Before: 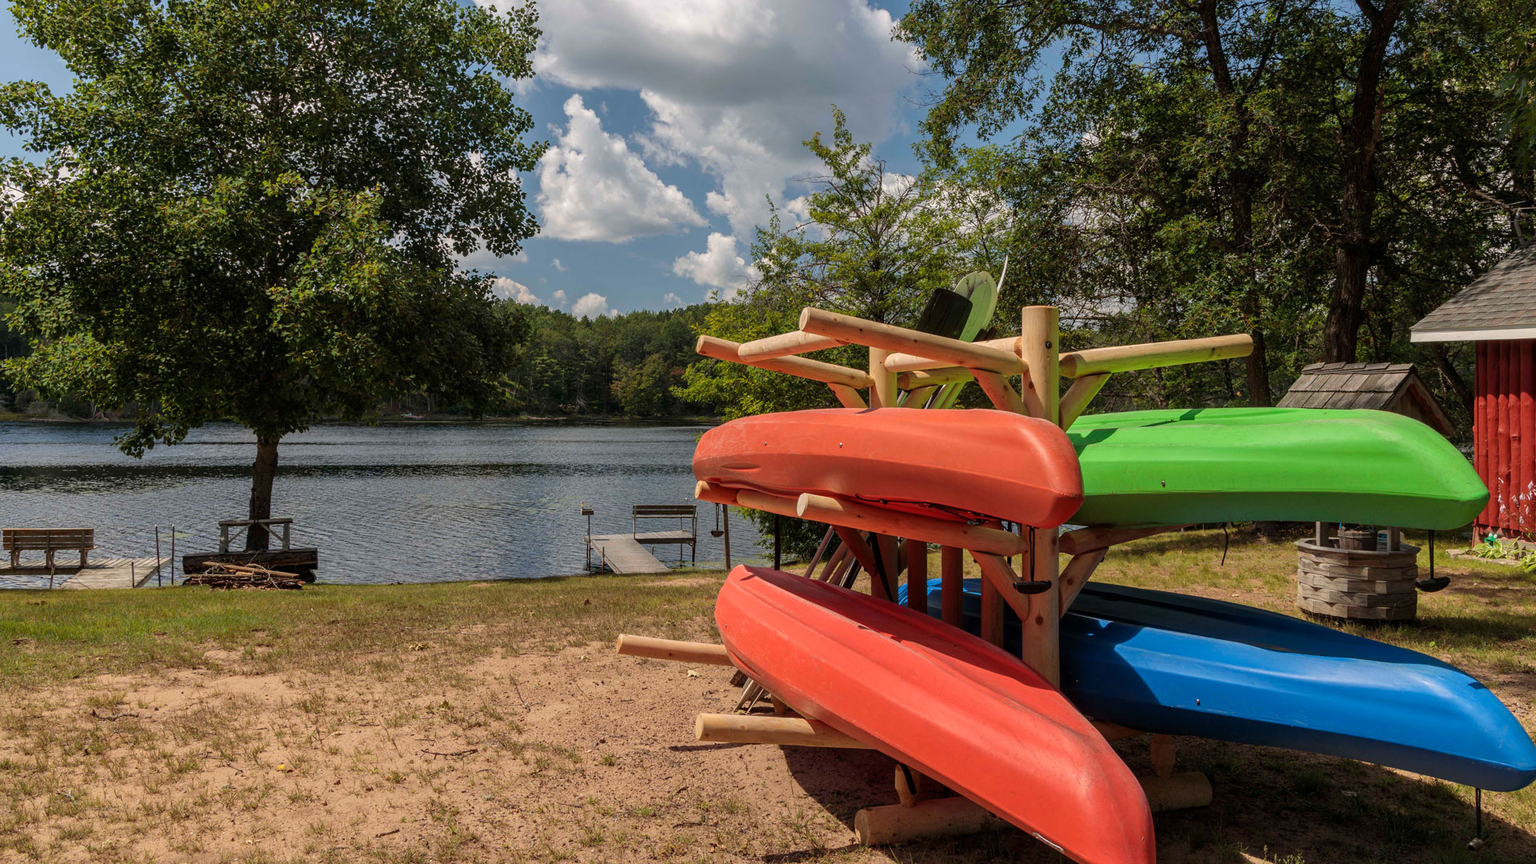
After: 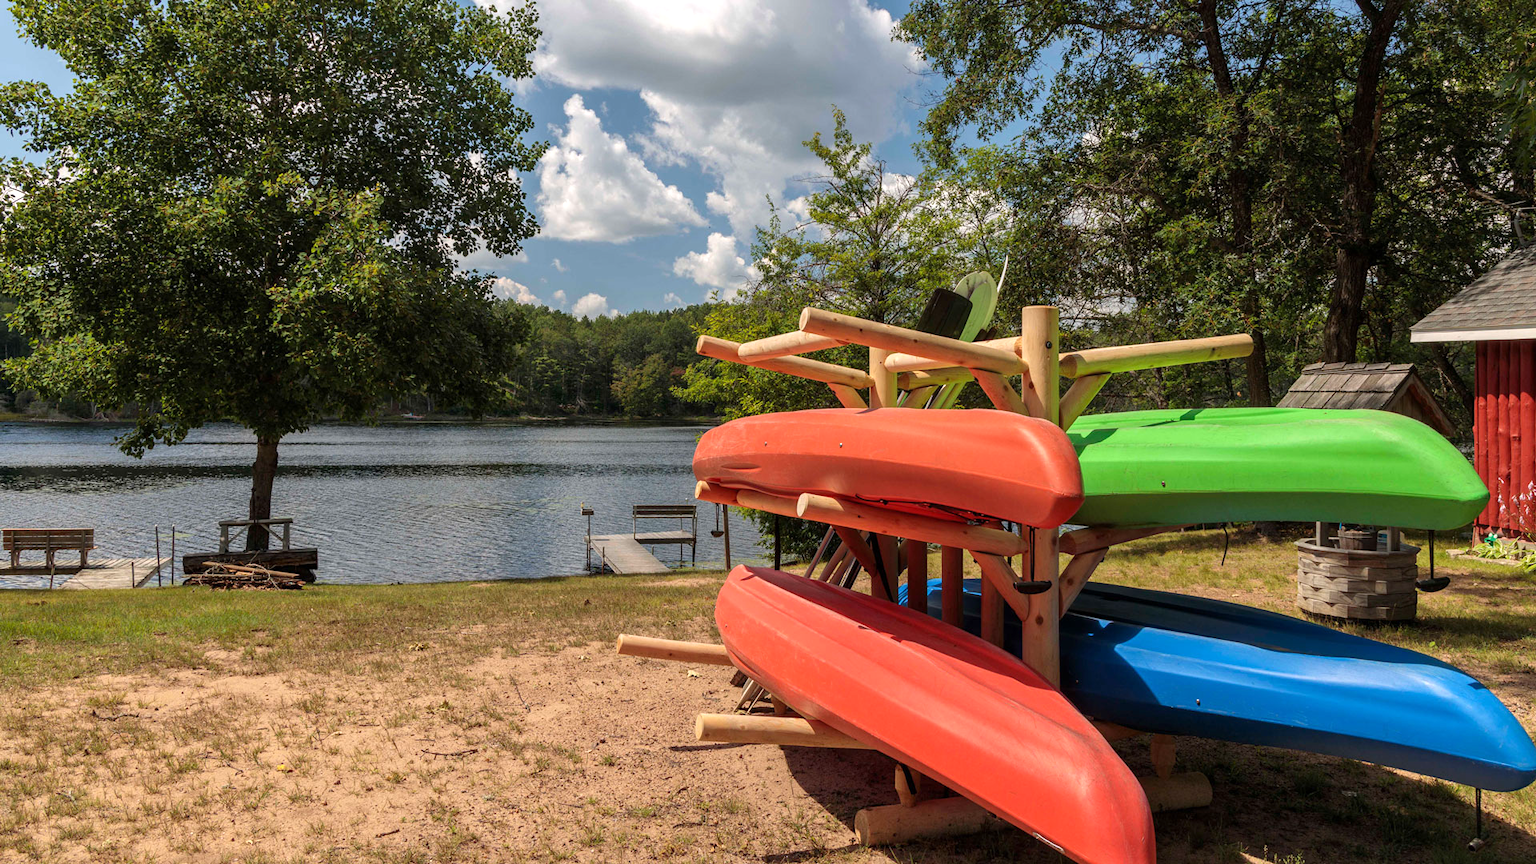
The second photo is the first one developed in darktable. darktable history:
exposure: exposure 0.408 EV, compensate highlight preservation false
